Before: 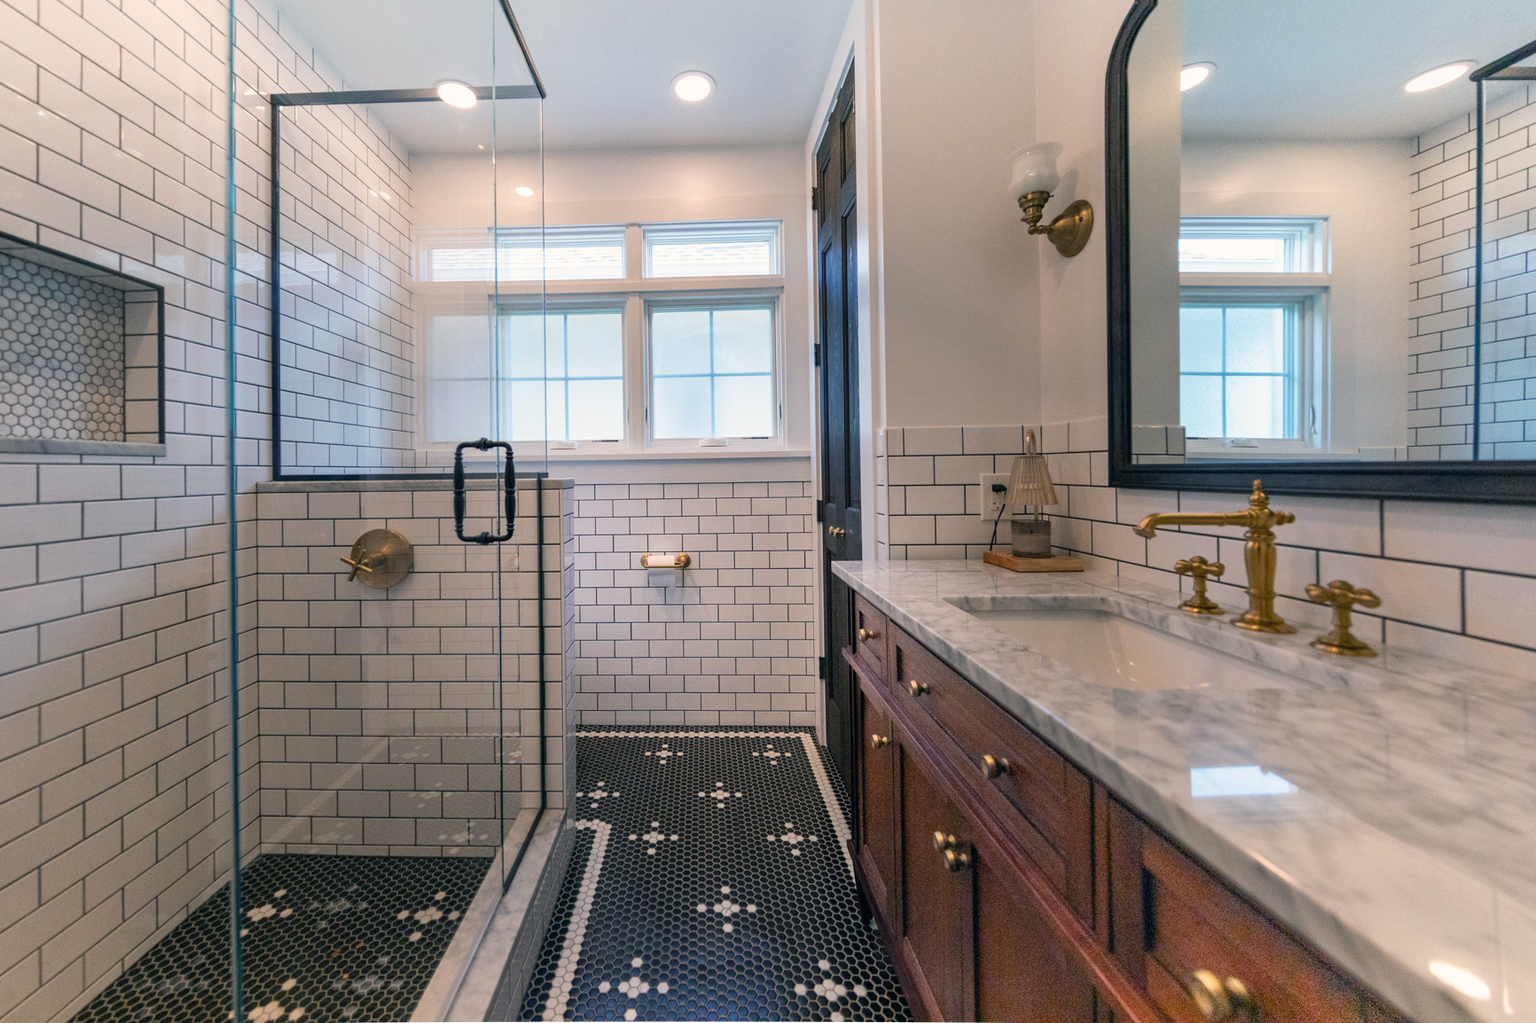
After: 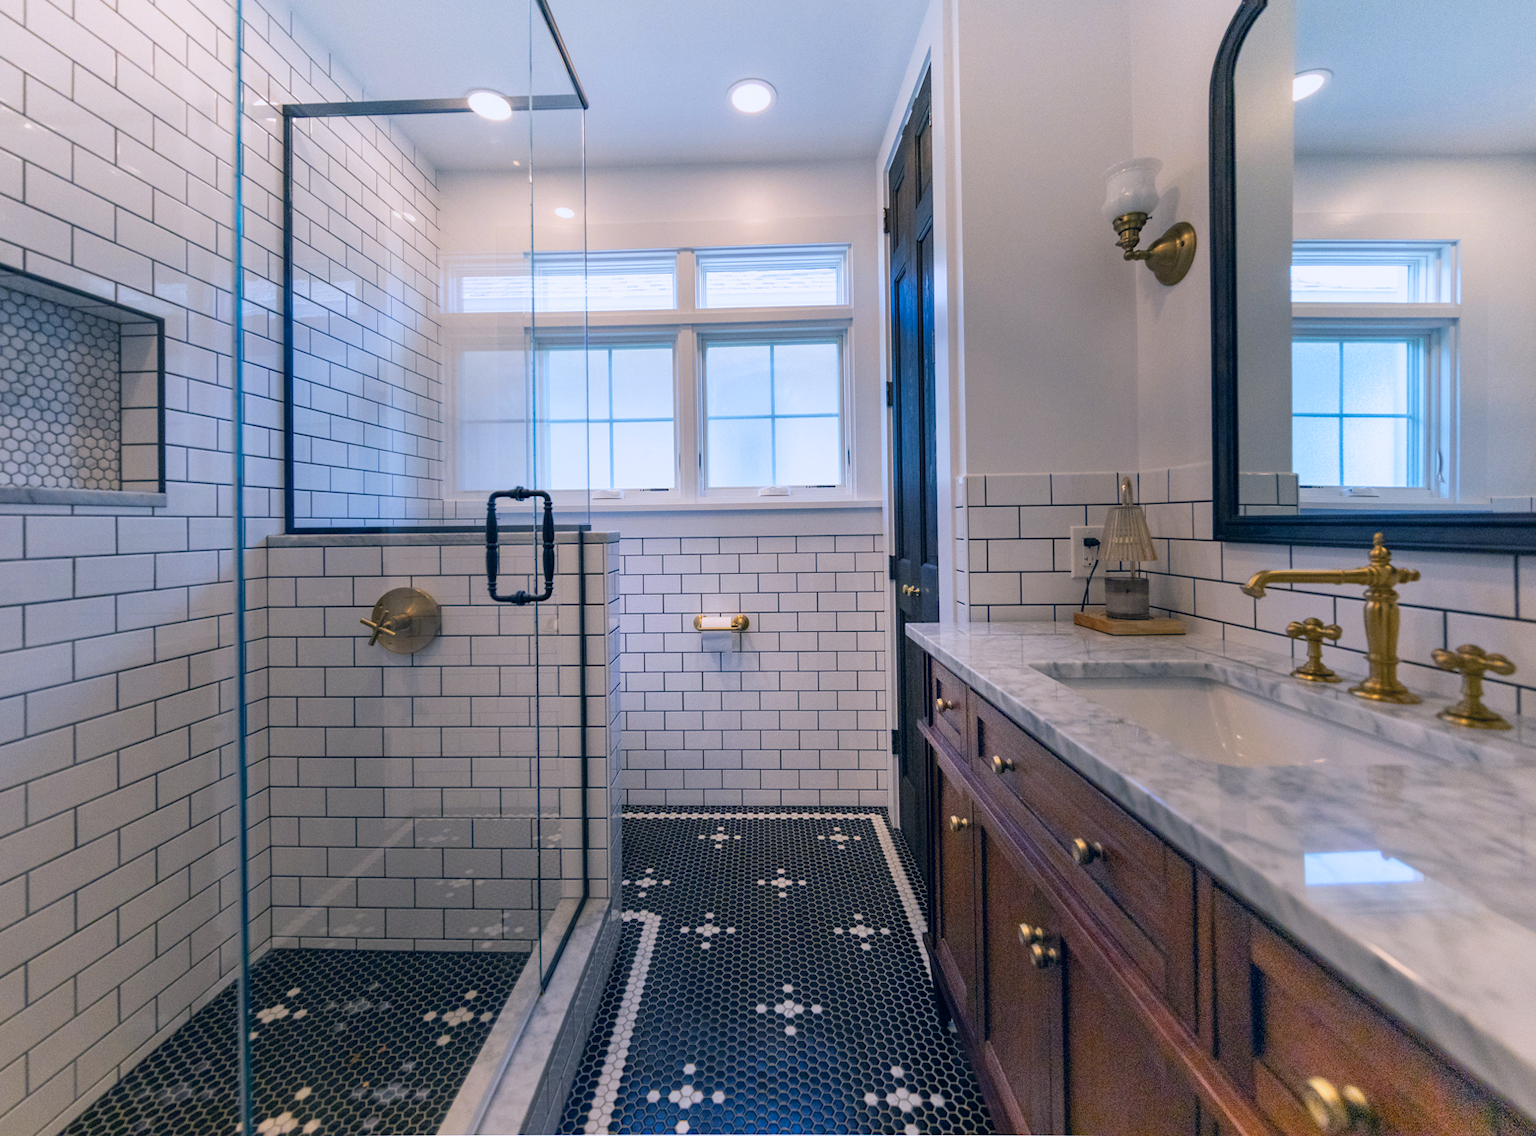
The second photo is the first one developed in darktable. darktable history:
color balance rgb: shadows lift › hue 87.51°, highlights gain › chroma 1.62%, highlights gain › hue 55.1°, global offset › chroma 0.06%, global offset › hue 253.66°, linear chroma grading › global chroma 0.5%
color contrast: green-magenta contrast 0.8, blue-yellow contrast 1.1, unbound 0
color calibration: output R [0.994, 0.059, -0.119, 0], output G [-0.036, 1.09, -0.119, 0], output B [0.078, -0.108, 0.961, 0], illuminant custom, x 0.371, y 0.382, temperature 4281.14 K
crop and rotate: left 1.088%, right 8.807%
